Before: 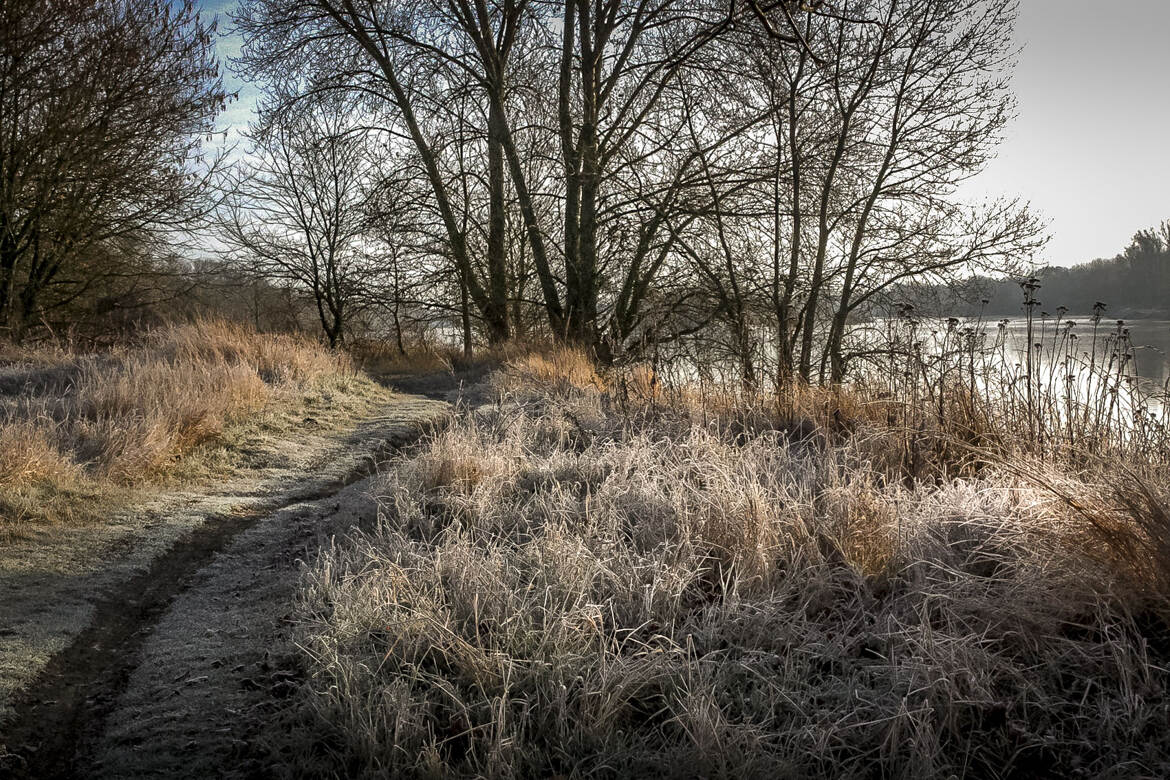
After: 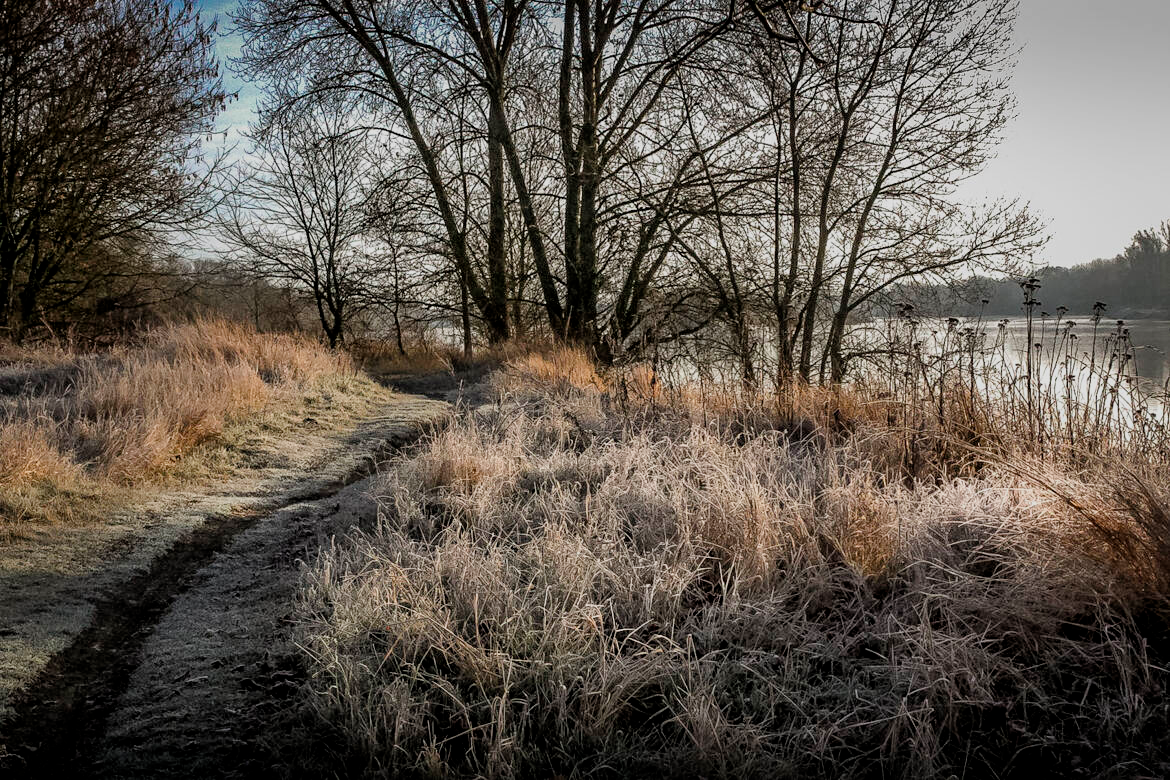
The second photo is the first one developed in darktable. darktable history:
filmic rgb: middle gray luminance 18.37%, black relative exposure -11.24 EV, white relative exposure 3.7 EV, threshold 2.99 EV, target black luminance 0%, hardness 5.83, latitude 57.93%, contrast 0.964, shadows ↔ highlights balance 49.4%, enable highlight reconstruction true
